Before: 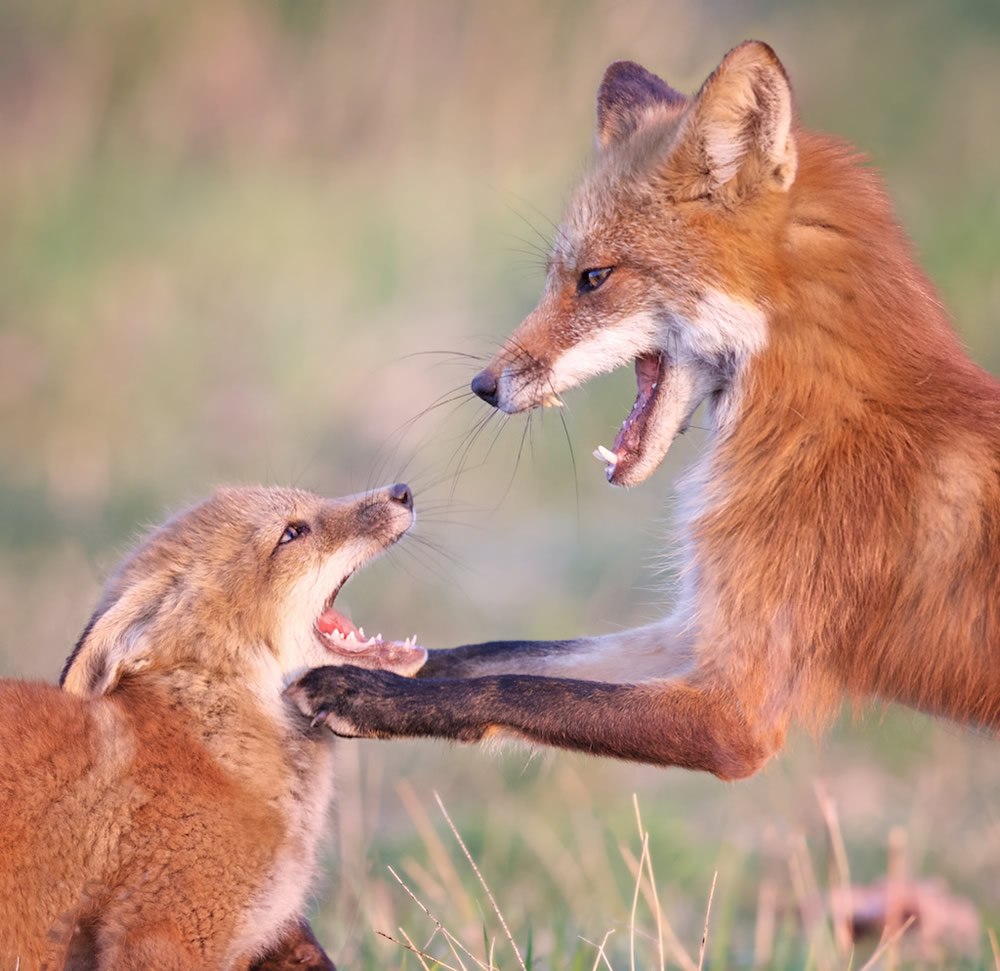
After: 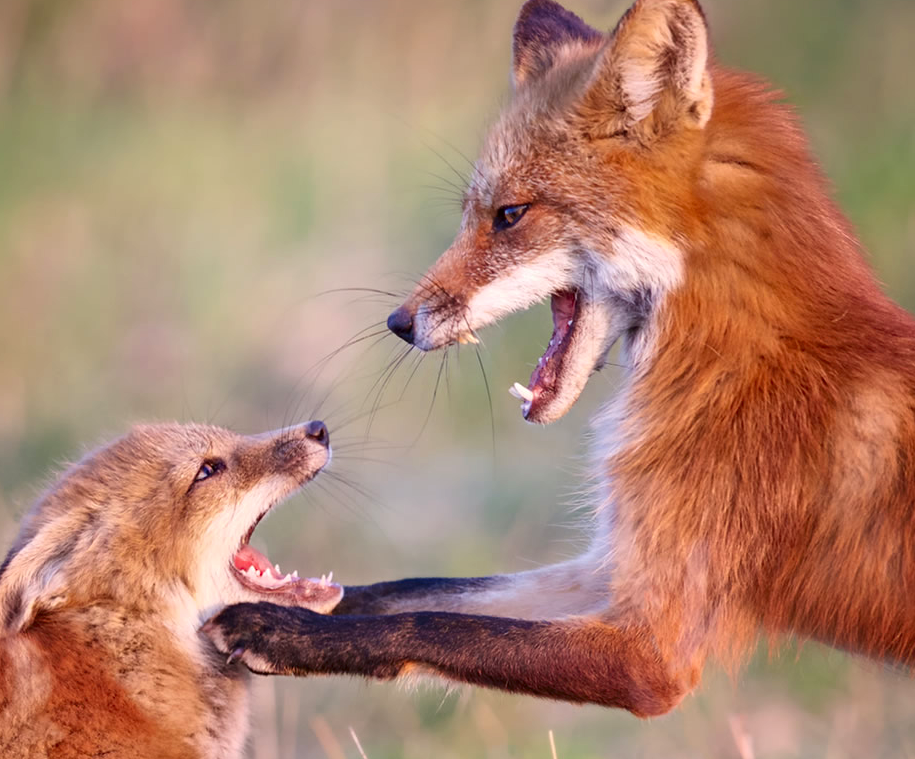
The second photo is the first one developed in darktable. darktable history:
contrast brightness saturation: contrast 0.12, brightness -0.12, saturation 0.201
crop: left 8.471%, top 6.53%, bottom 15.2%
